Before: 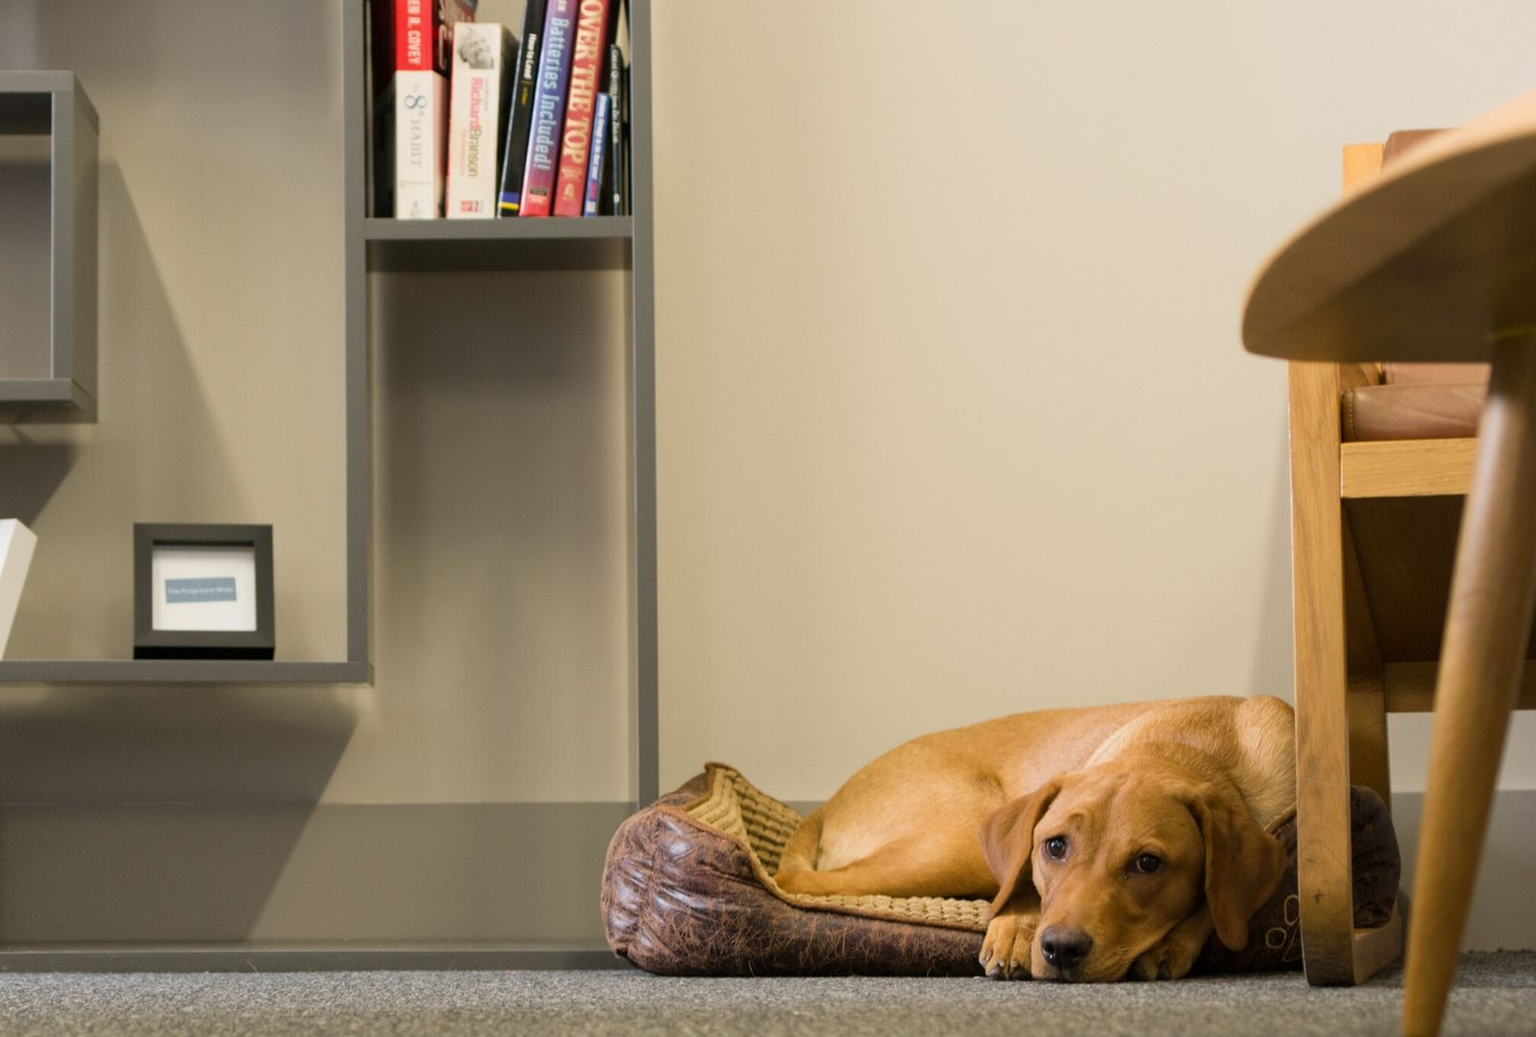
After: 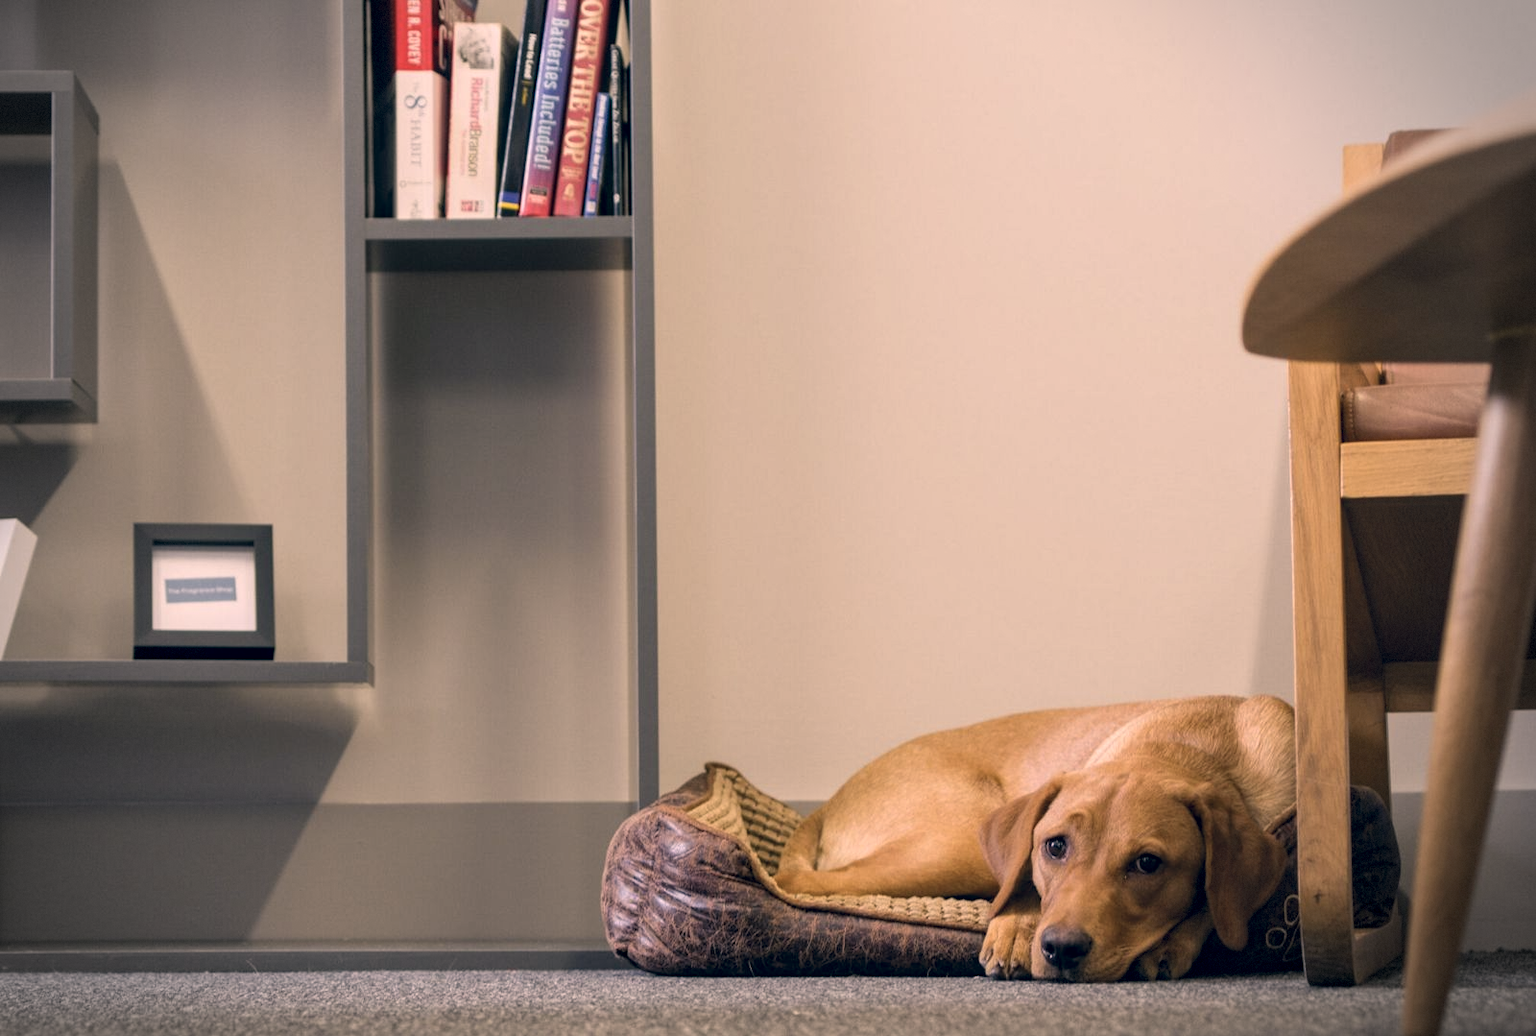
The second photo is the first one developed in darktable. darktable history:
color correction: highlights a* 14.08, highlights b* 6.06, shadows a* -5.83, shadows b* -15.55, saturation 0.834
local contrast: on, module defaults
vignetting: fall-off start 75.46%, width/height ratio 1.086, dithering 8-bit output
